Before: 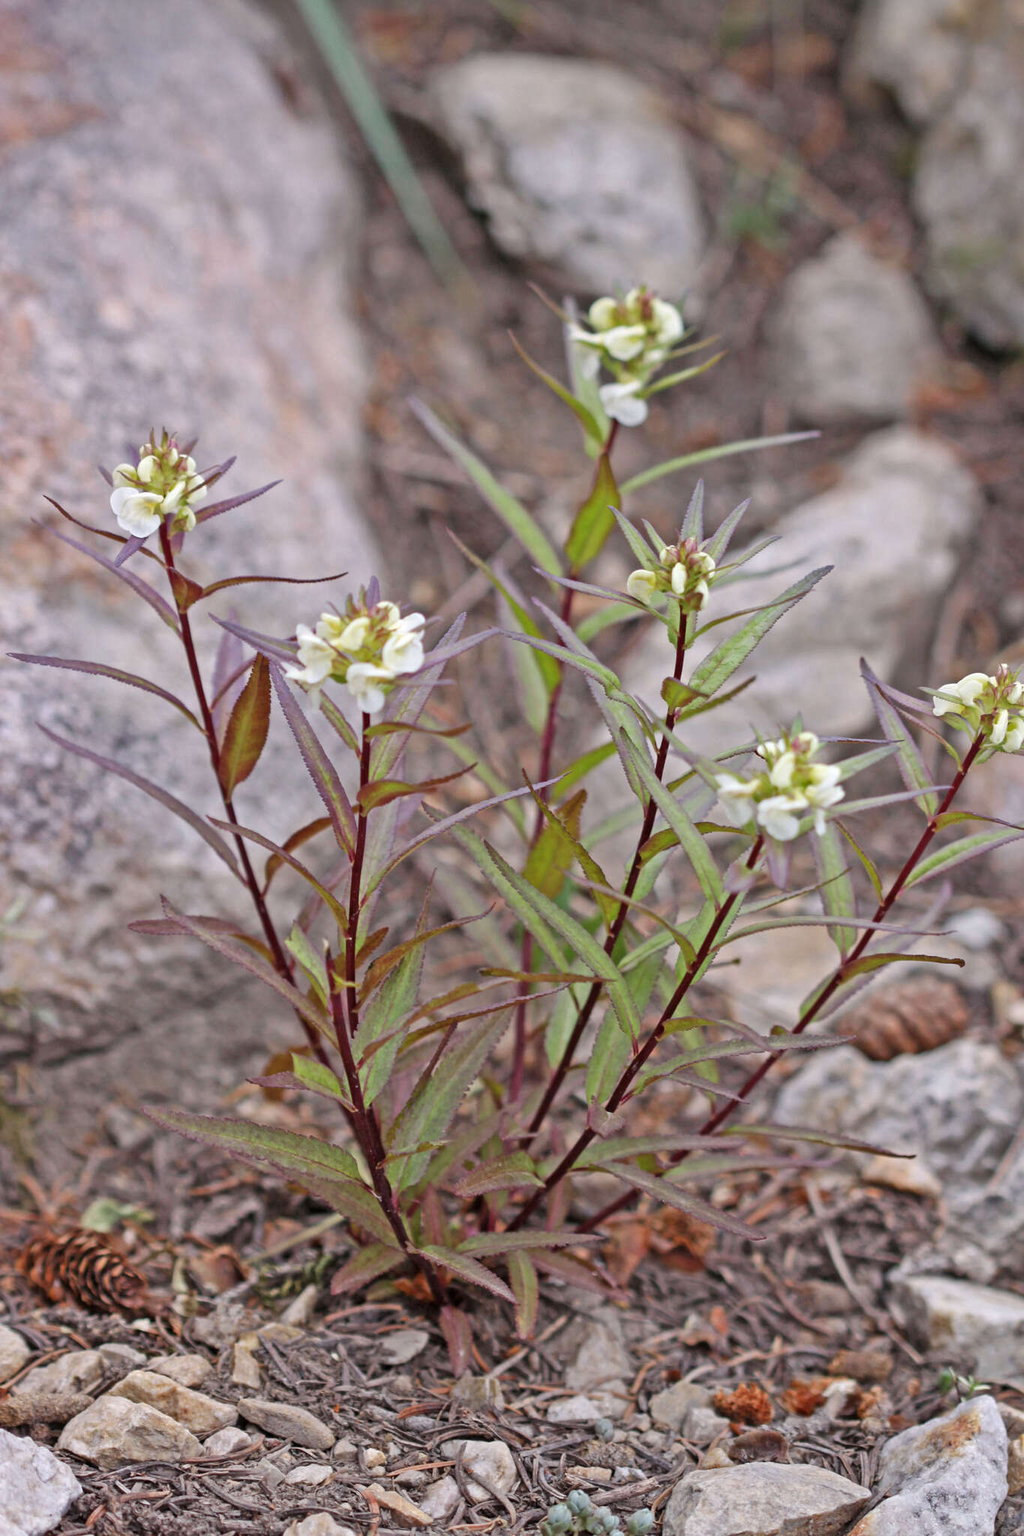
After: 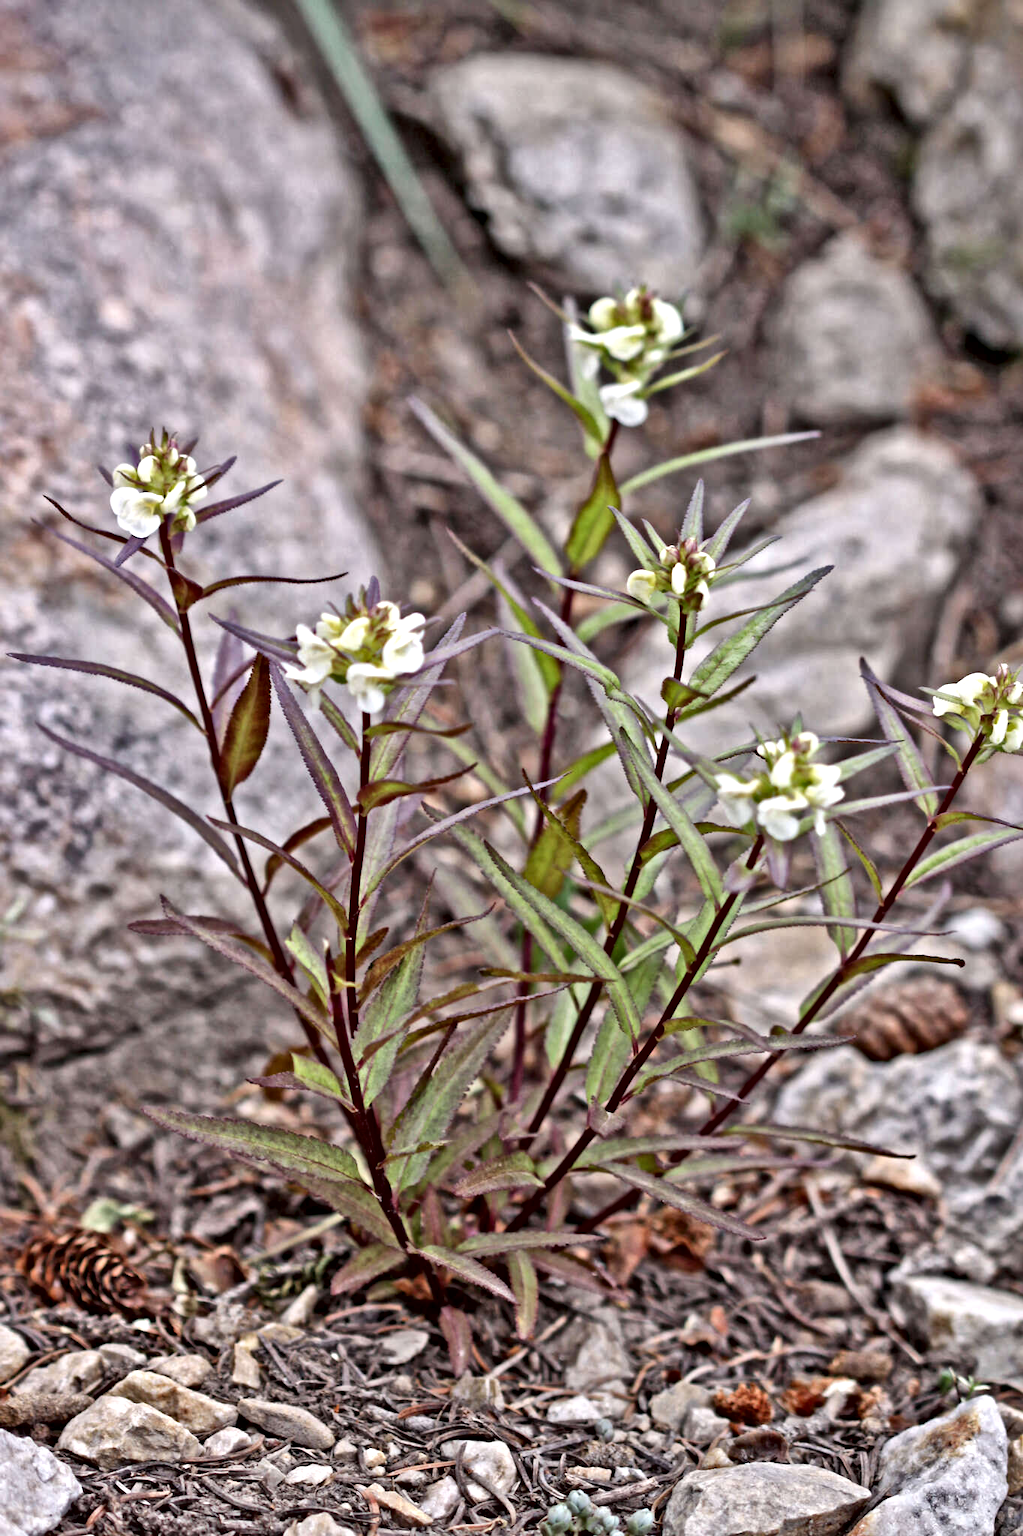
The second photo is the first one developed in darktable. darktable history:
local contrast: mode bilateral grid, contrast 20, coarseness 20, detail 150%, midtone range 0.2
contrast equalizer: y [[0.511, 0.558, 0.631, 0.632, 0.559, 0.512], [0.5 ×6], [0.5 ×6], [0 ×6], [0 ×6]] | blend: blend mode average, opacity 100%; mask: uniform (no mask)
